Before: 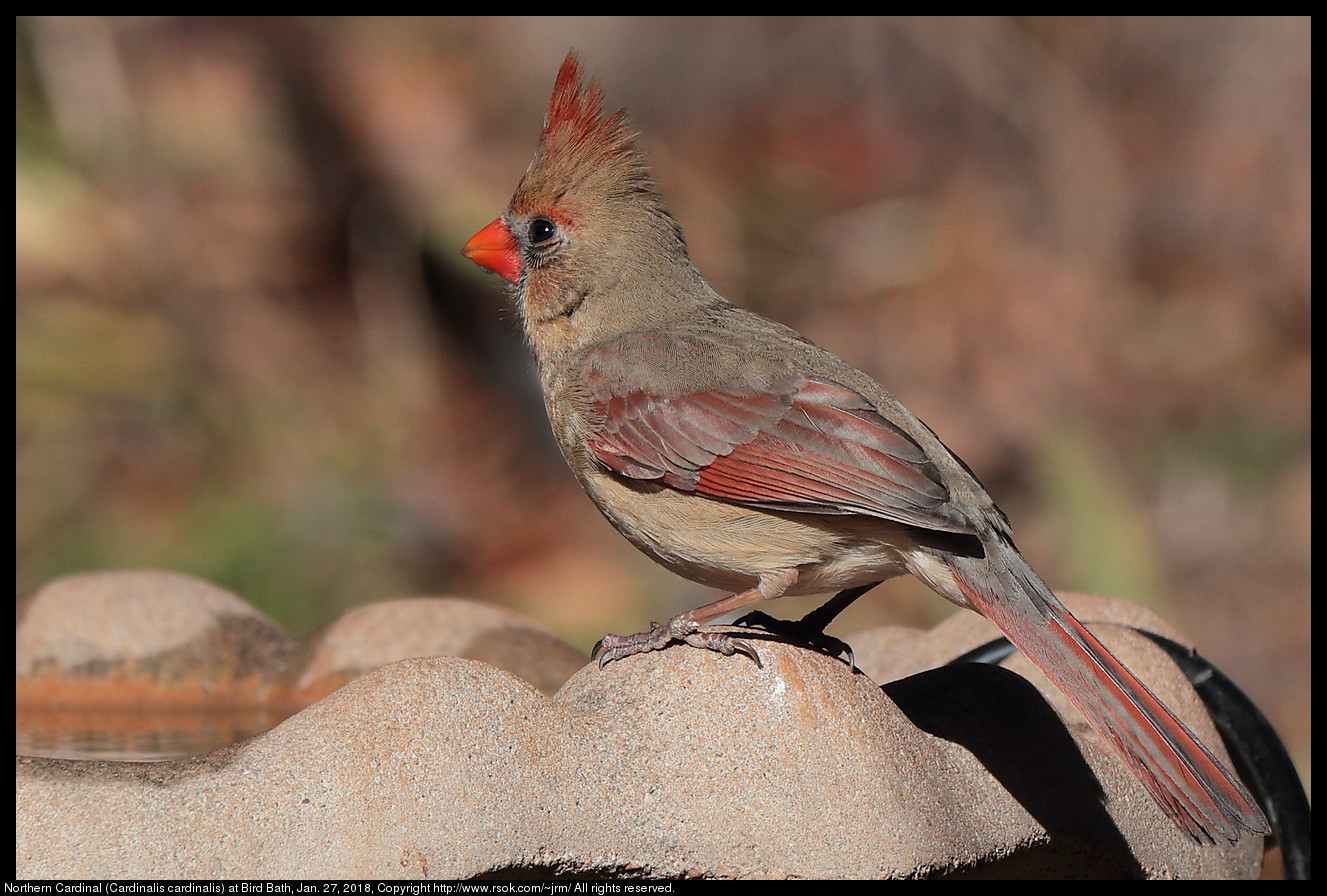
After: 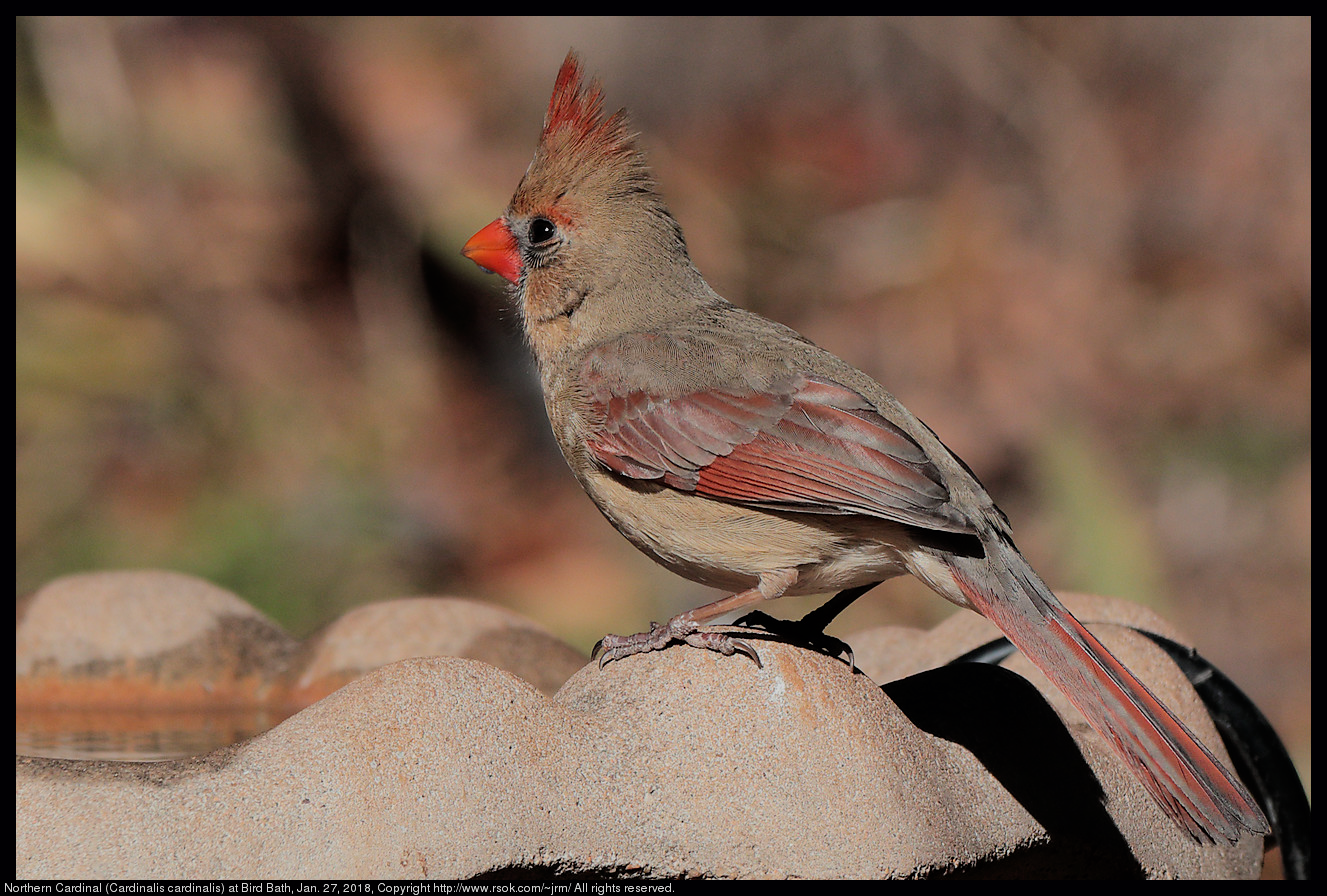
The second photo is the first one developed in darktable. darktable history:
filmic rgb: black relative exposure -7.65 EV, white relative exposure 4.56 EV, threshold 5.96 EV, hardness 3.61, color science v6 (2022), enable highlight reconstruction true
